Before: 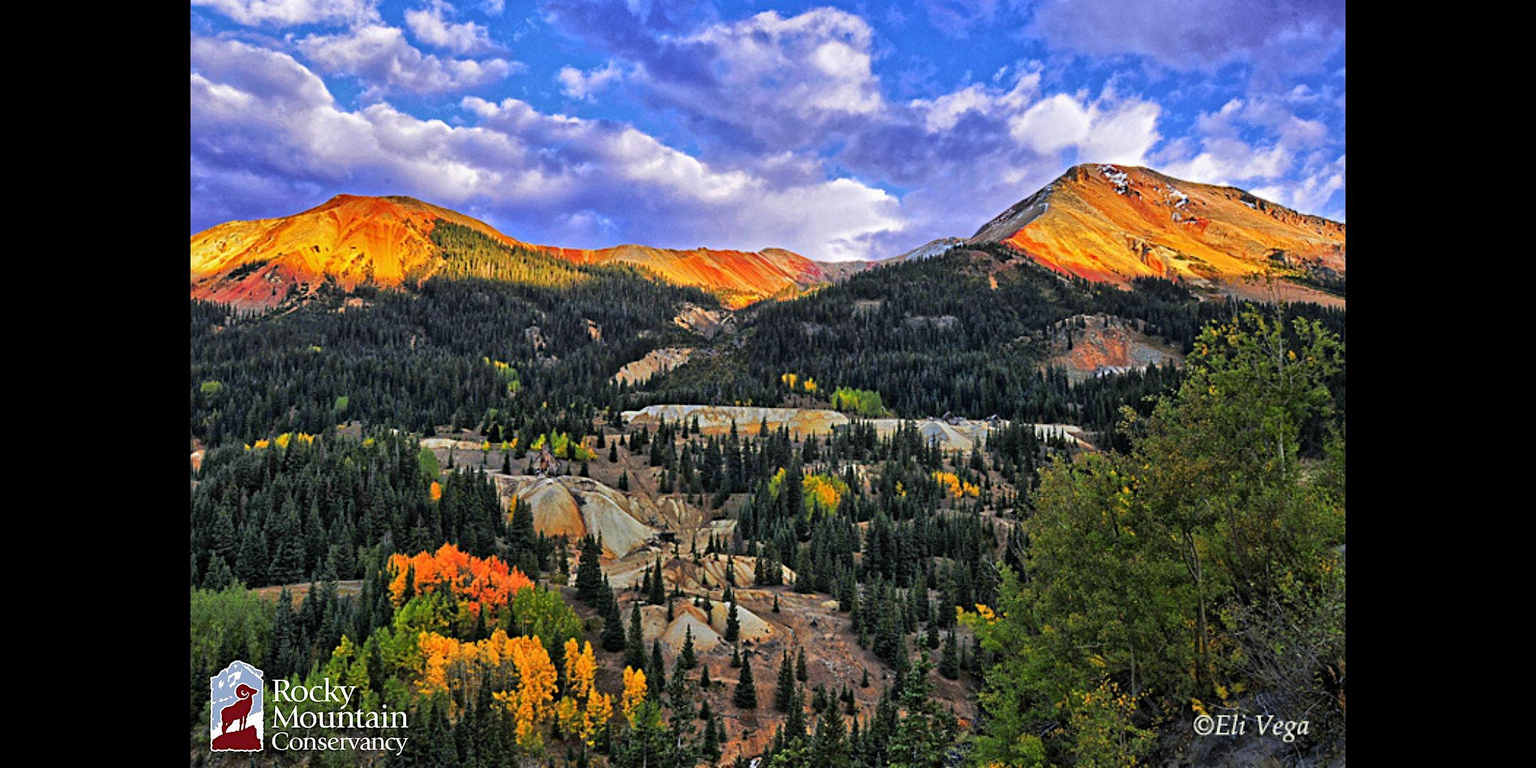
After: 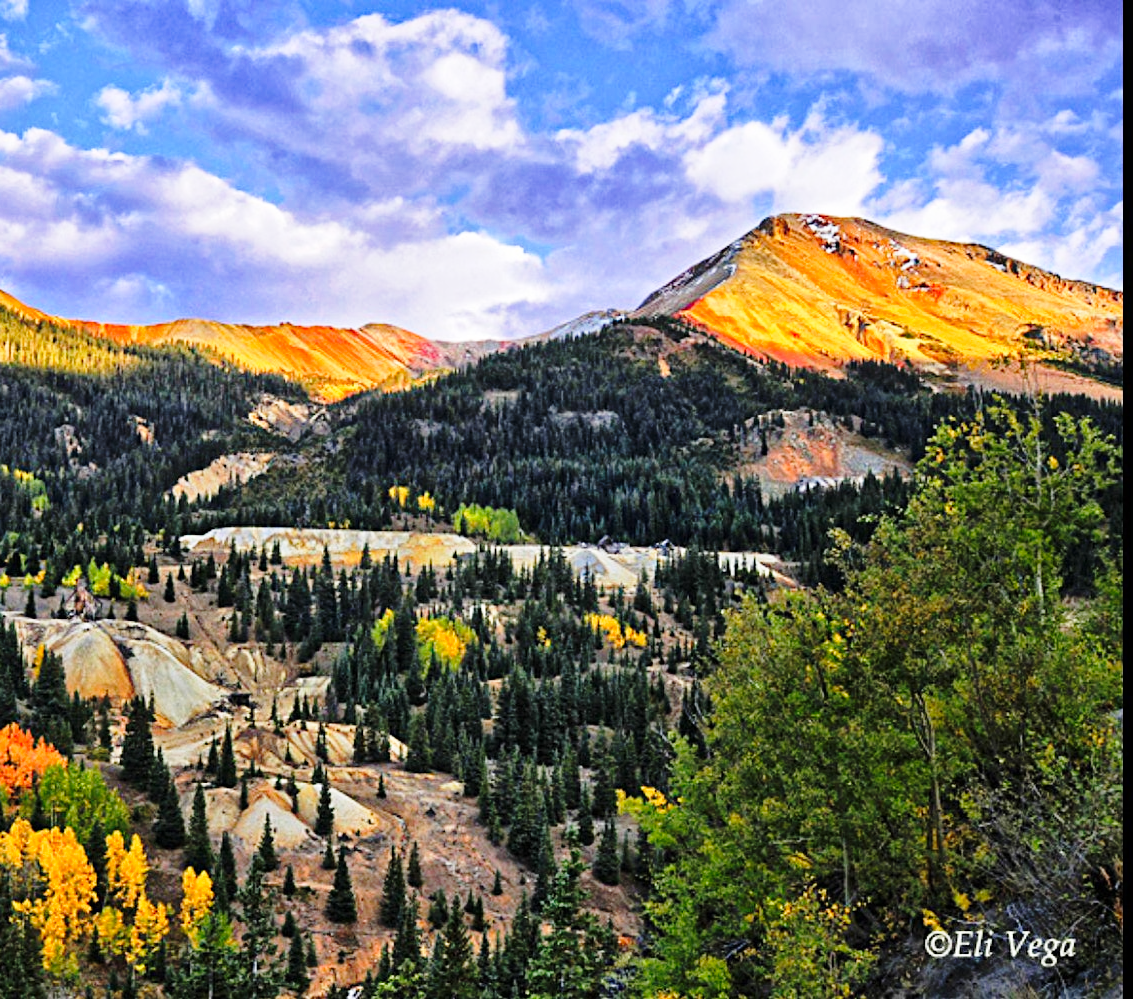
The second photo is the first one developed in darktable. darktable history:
base curve: curves: ch0 [(0, 0) (0.028, 0.03) (0.121, 0.232) (0.46, 0.748) (0.859, 0.968) (1, 1)], preserve colors none
crop: left 31.458%, top 0%, right 11.876%
